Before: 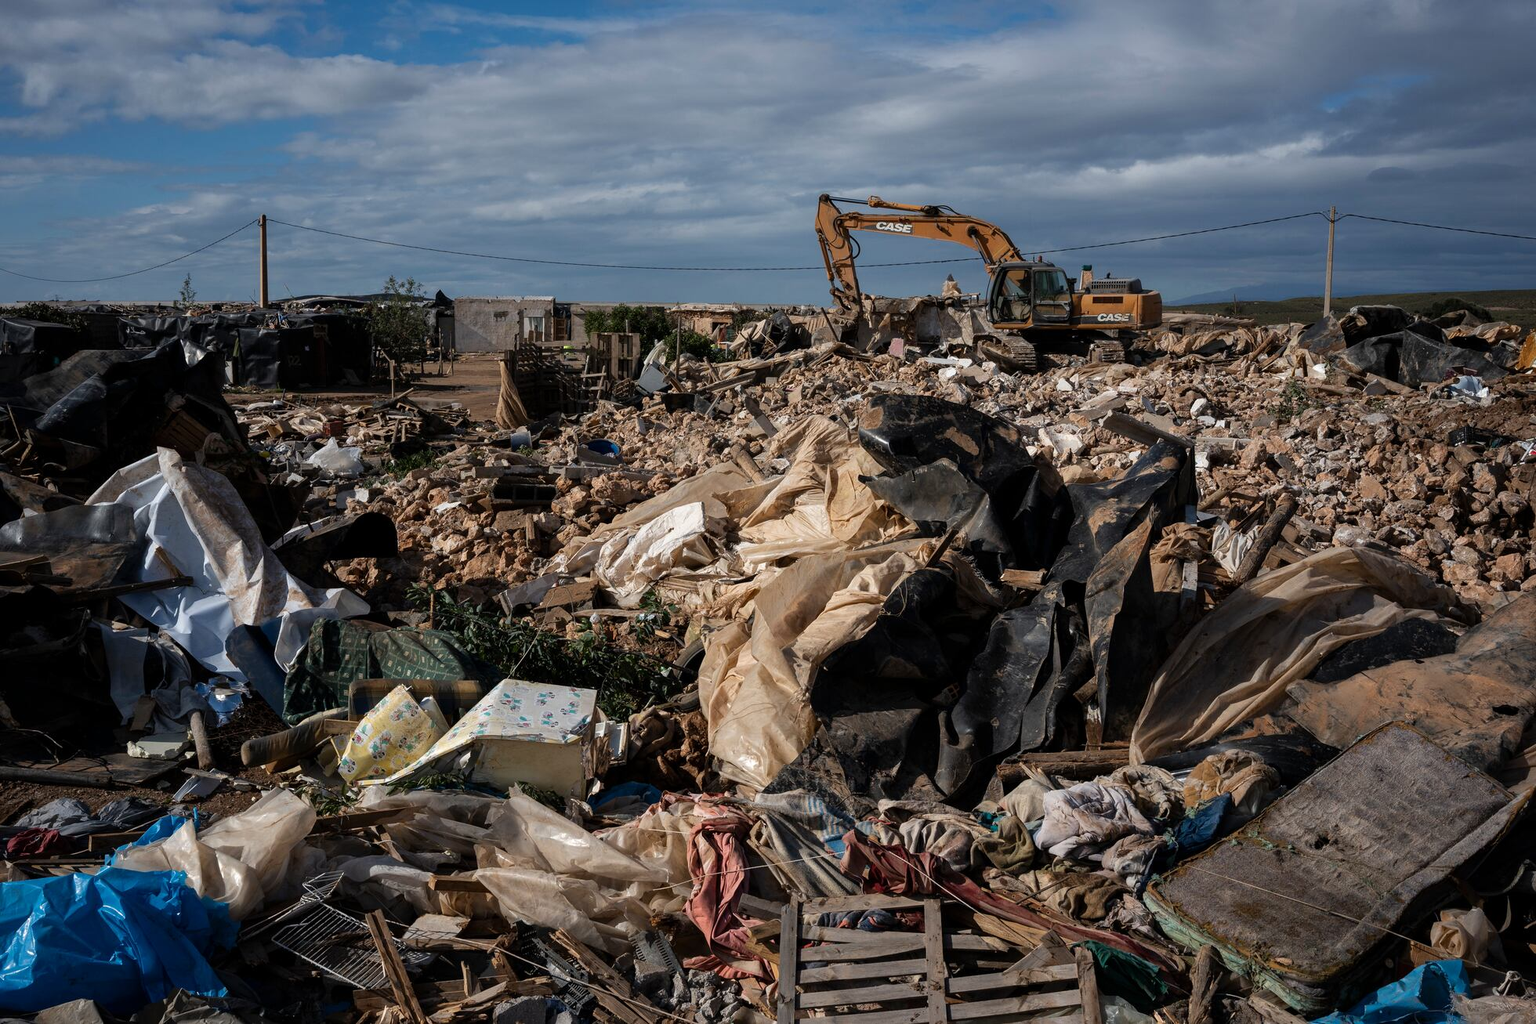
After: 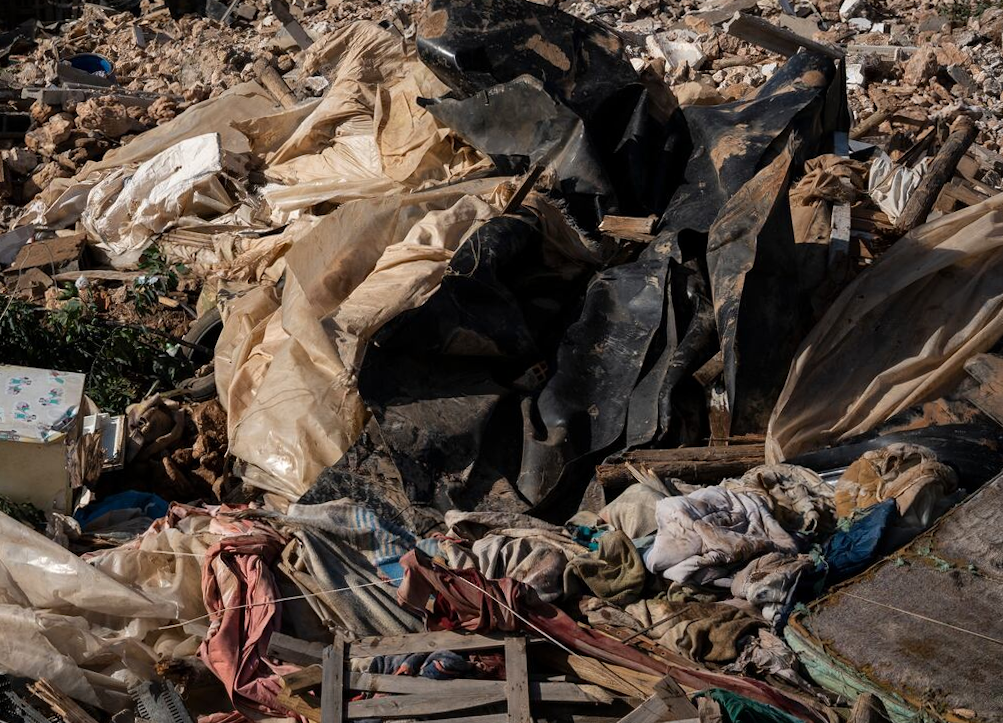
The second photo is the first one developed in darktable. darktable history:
rotate and perspective: rotation -0.45°, automatic cropping original format, crop left 0.008, crop right 0.992, crop top 0.012, crop bottom 0.988
crop: left 34.479%, top 38.822%, right 13.718%, bottom 5.172%
